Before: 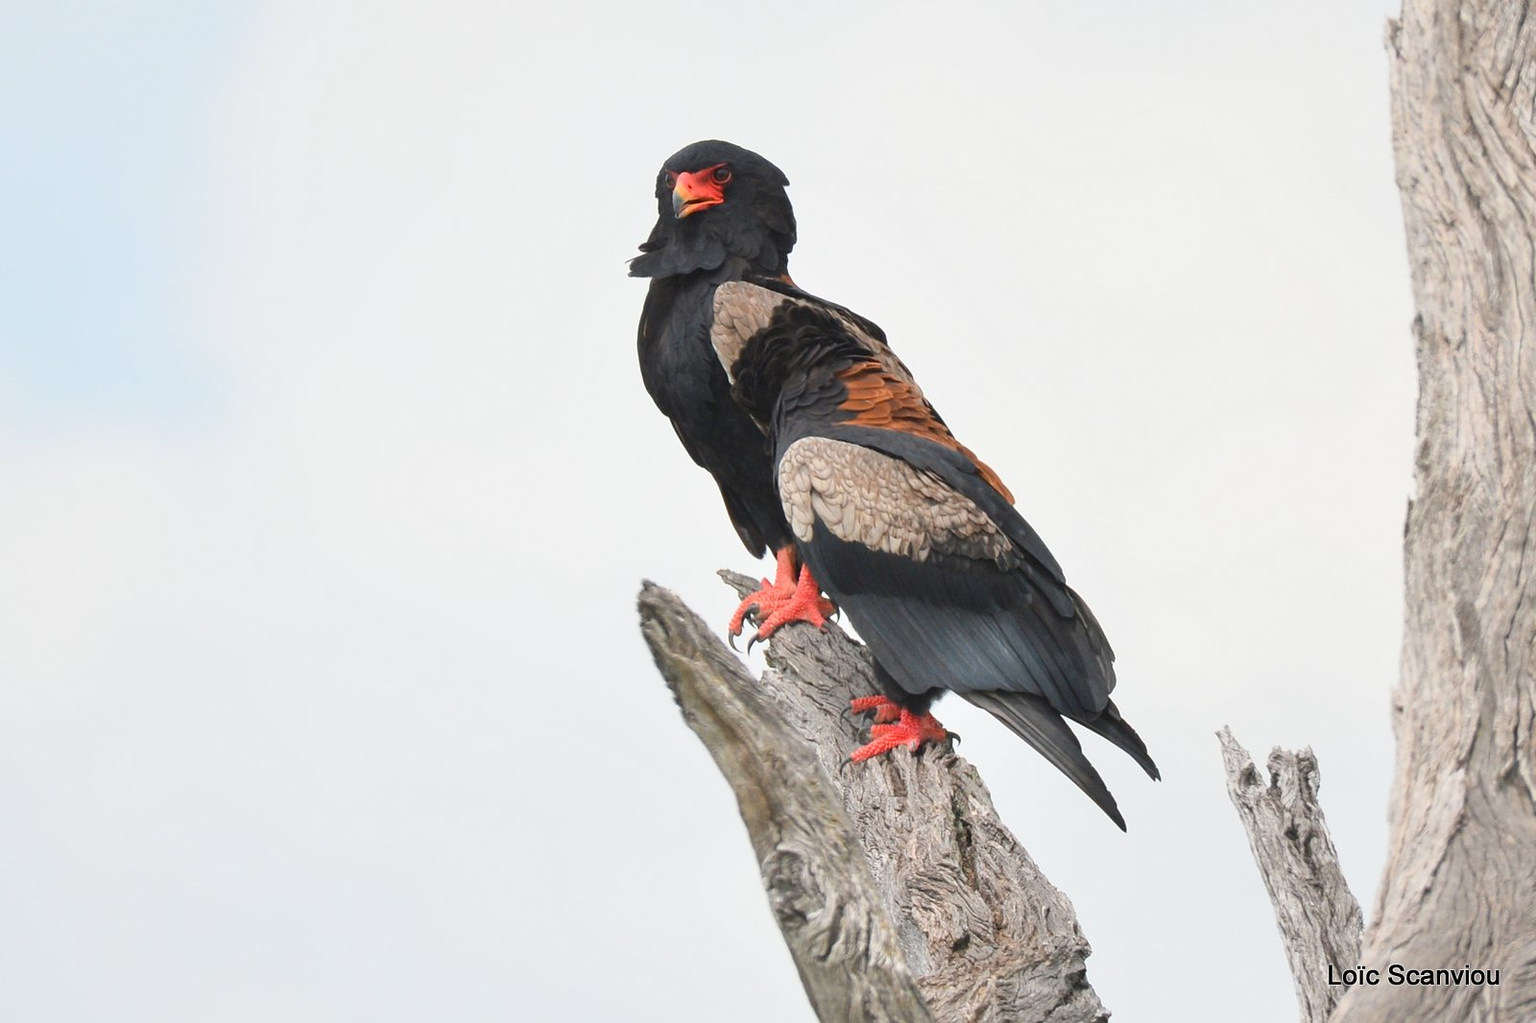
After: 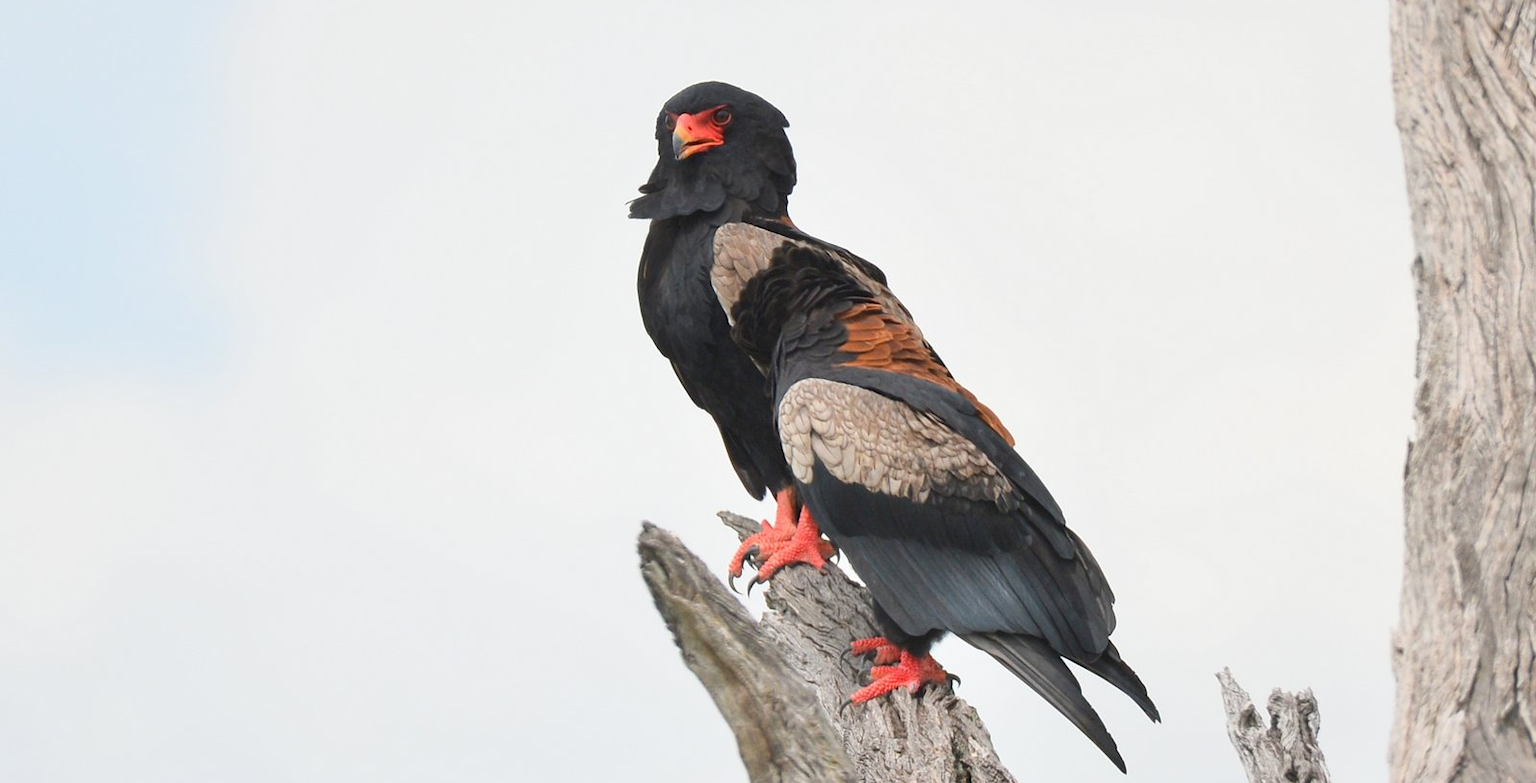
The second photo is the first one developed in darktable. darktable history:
crop: top 5.734%, bottom 17.659%
